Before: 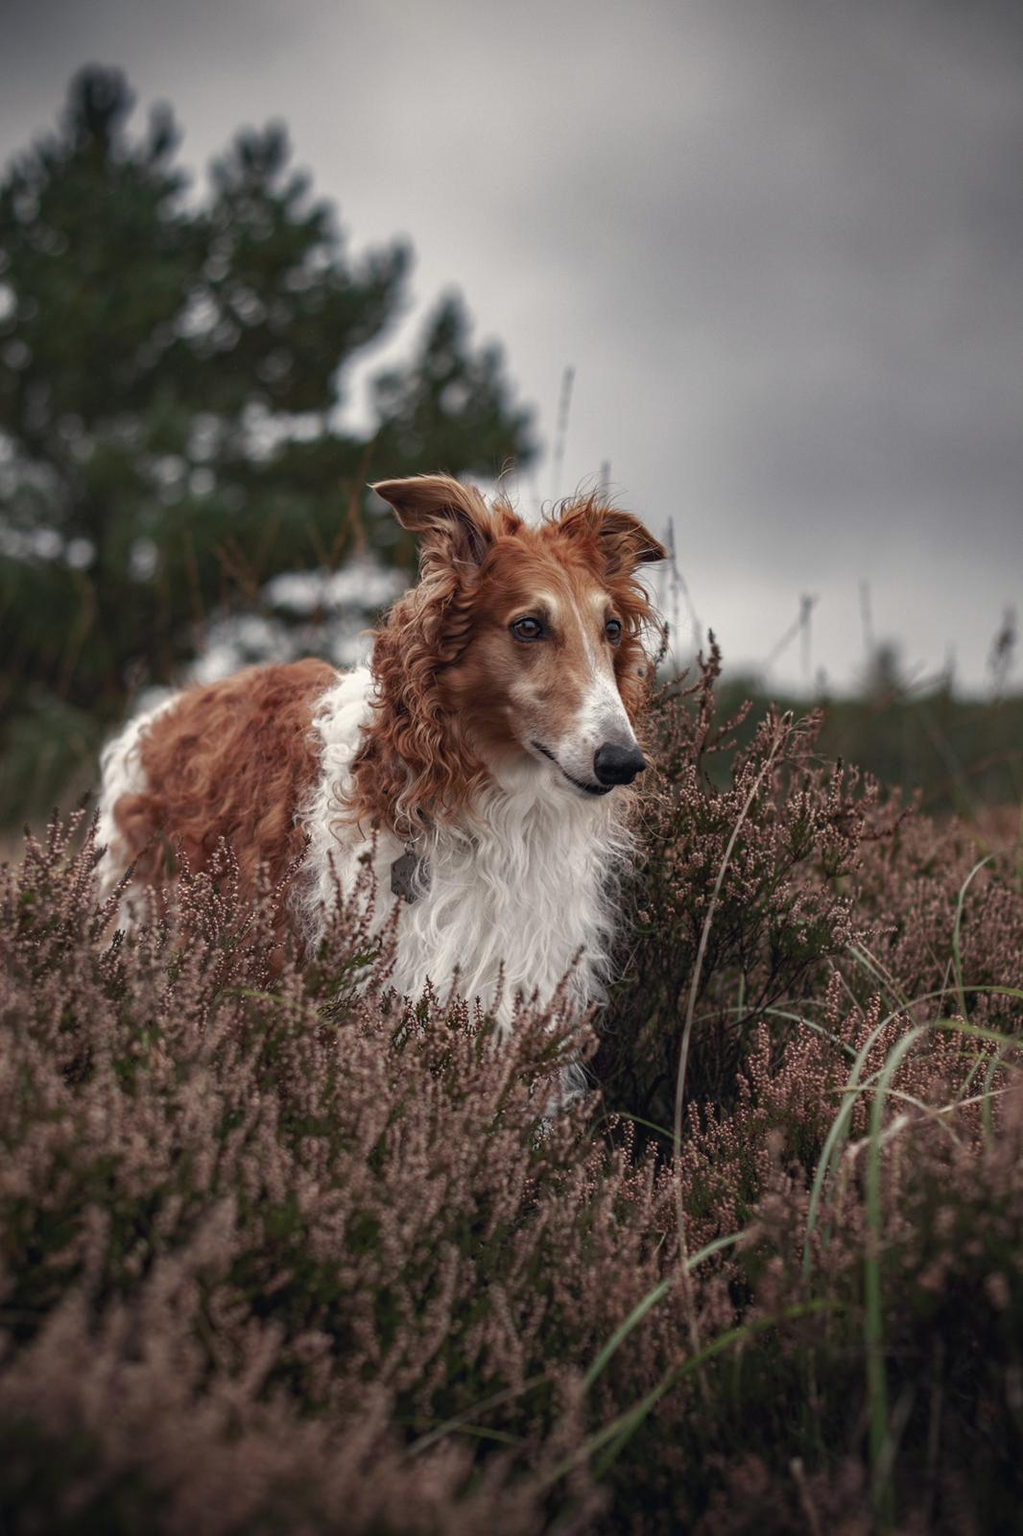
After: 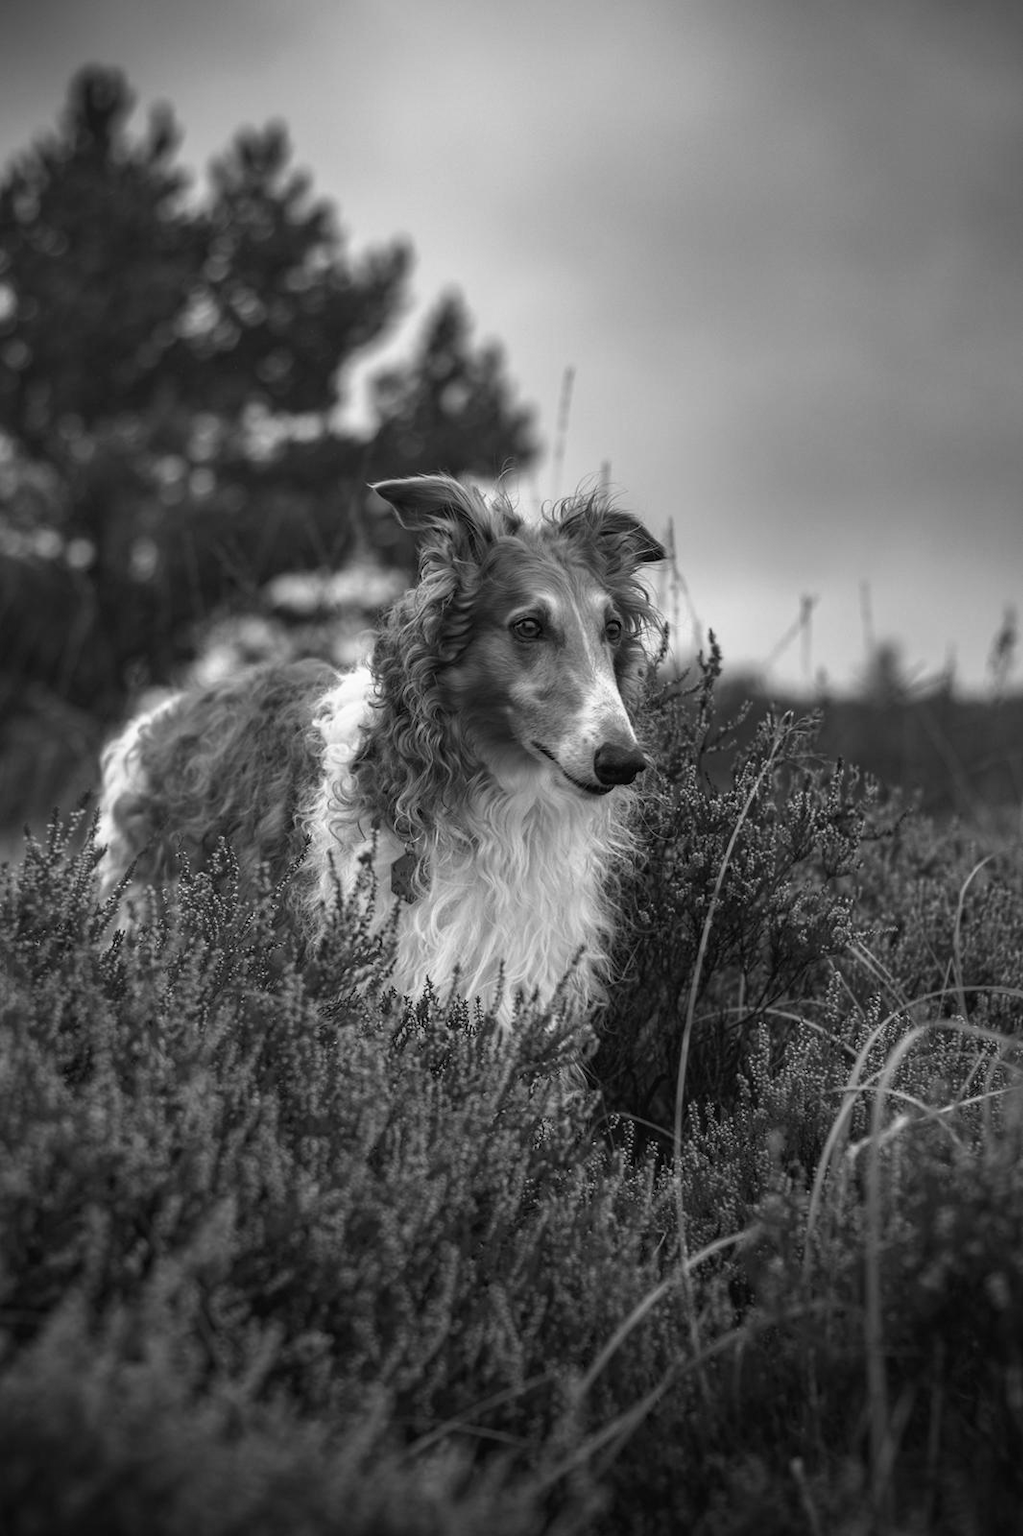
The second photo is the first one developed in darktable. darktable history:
shadows and highlights: shadows 0, highlights 40
monochrome: on, module defaults
